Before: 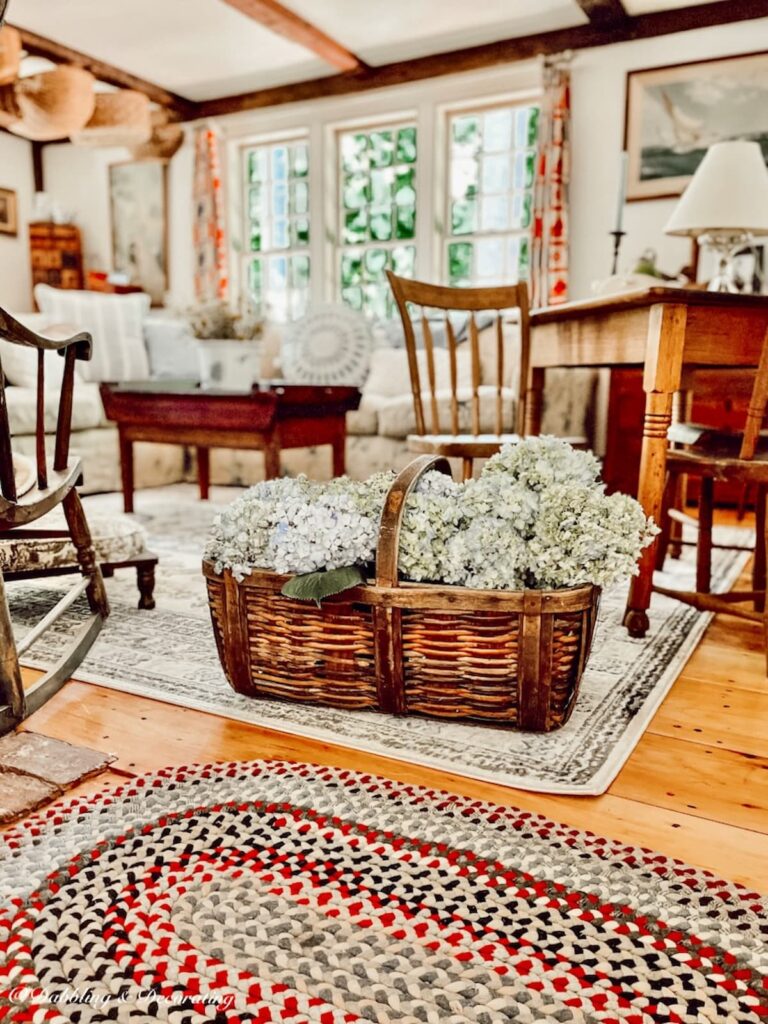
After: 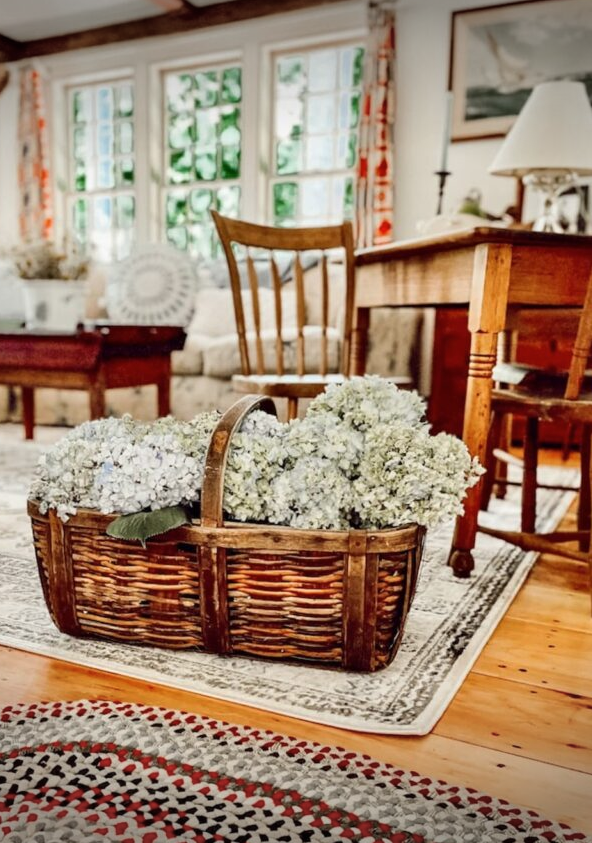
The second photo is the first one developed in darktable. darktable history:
crop: left 22.878%, top 5.895%, bottom 11.721%
contrast brightness saturation: saturation -0.047
vignetting: fall-off start 99.77%, brightness -0.578, saturation -0.251, width/height ratio 1.325
